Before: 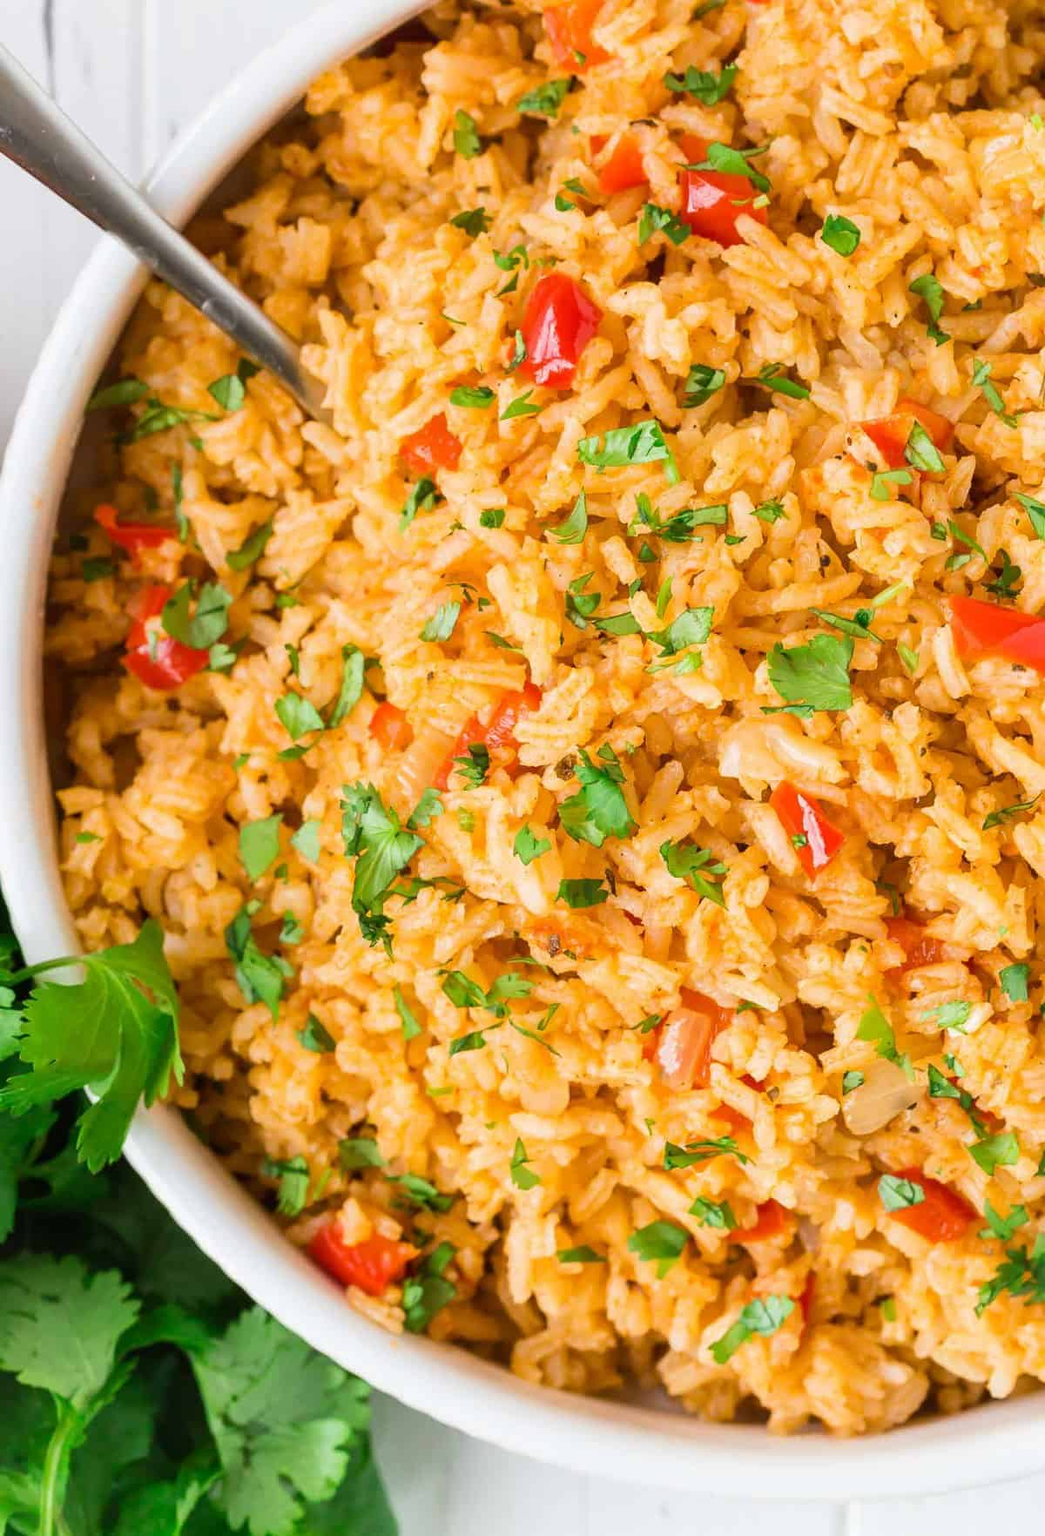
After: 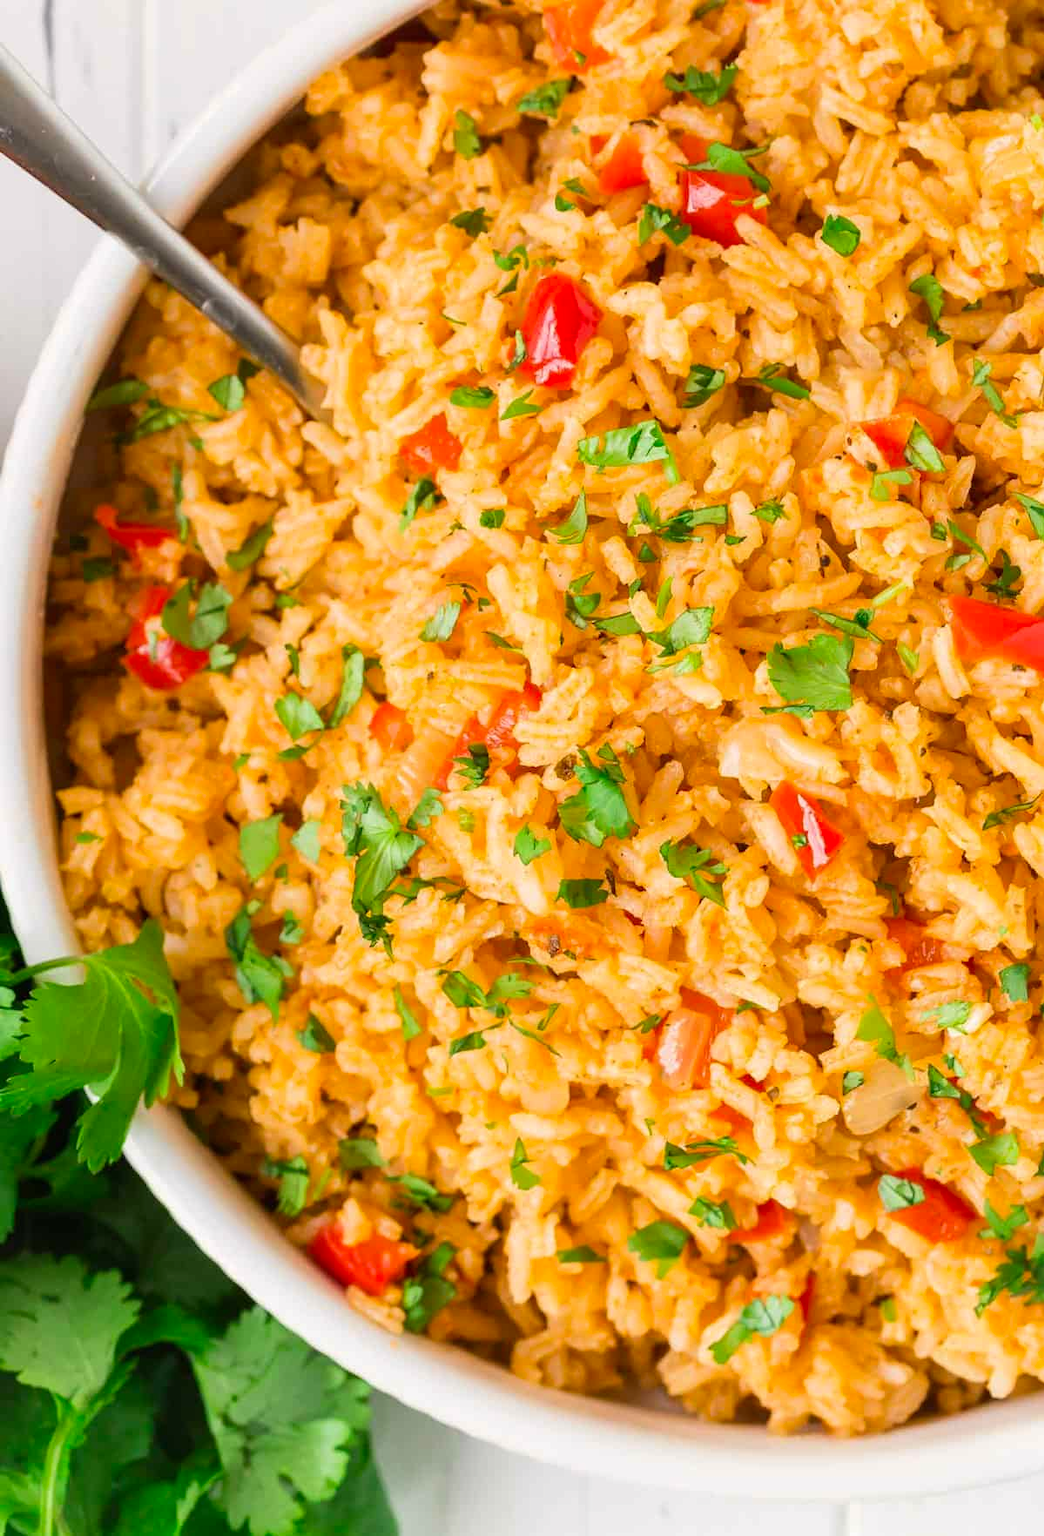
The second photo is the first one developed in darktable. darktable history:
color correction: highlights a* 0.907, highlights b* 2.85, saturation 1.1
